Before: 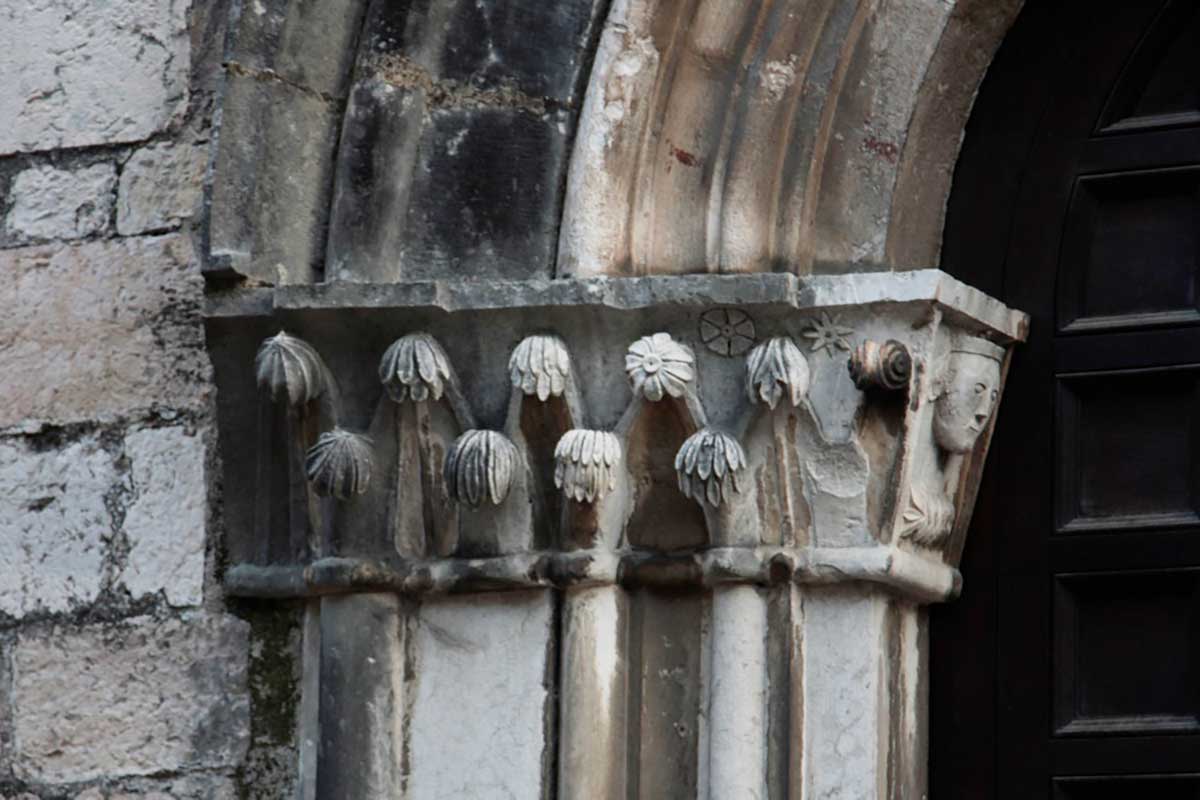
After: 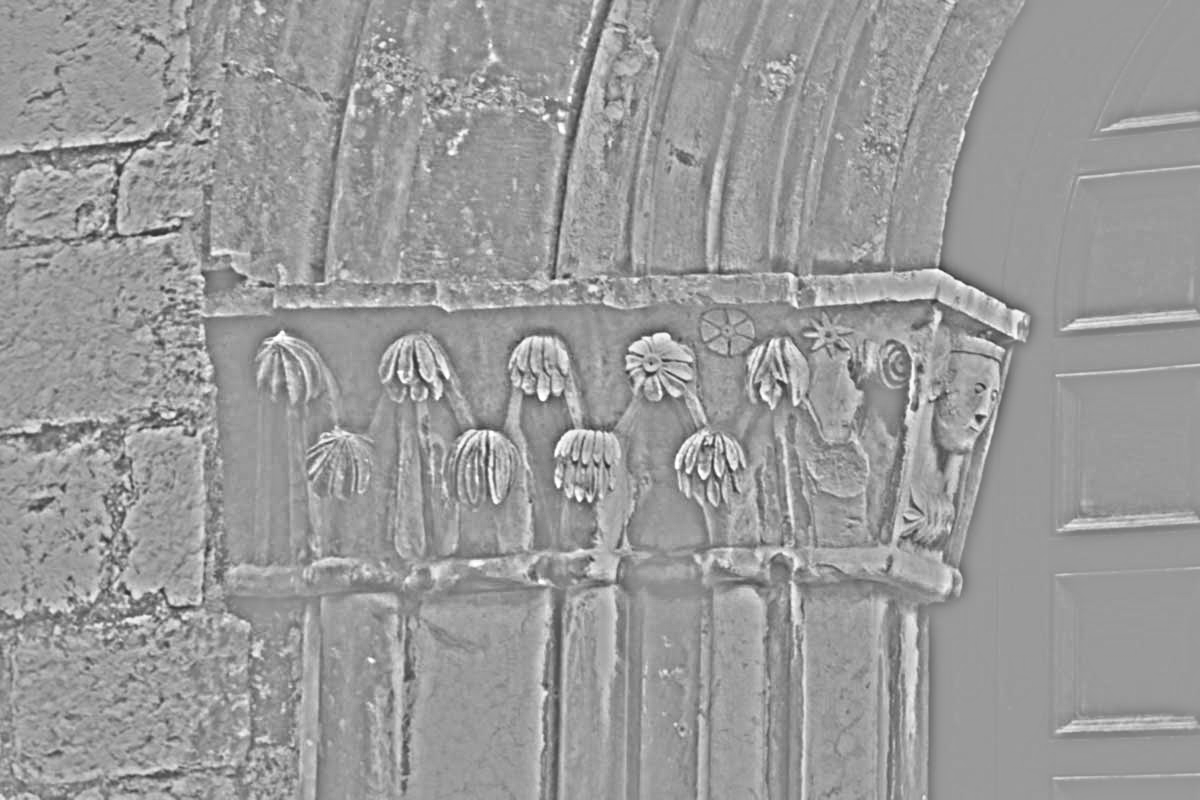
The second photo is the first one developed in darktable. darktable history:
local contrast: mode bilateral grid, contrast 20, coarseness 50, detail 179%, midtone range 0.2
levels: levels [0, 0.394, 0.787]
highpass: sharpness 25.84%, contrast boost 14.94%
